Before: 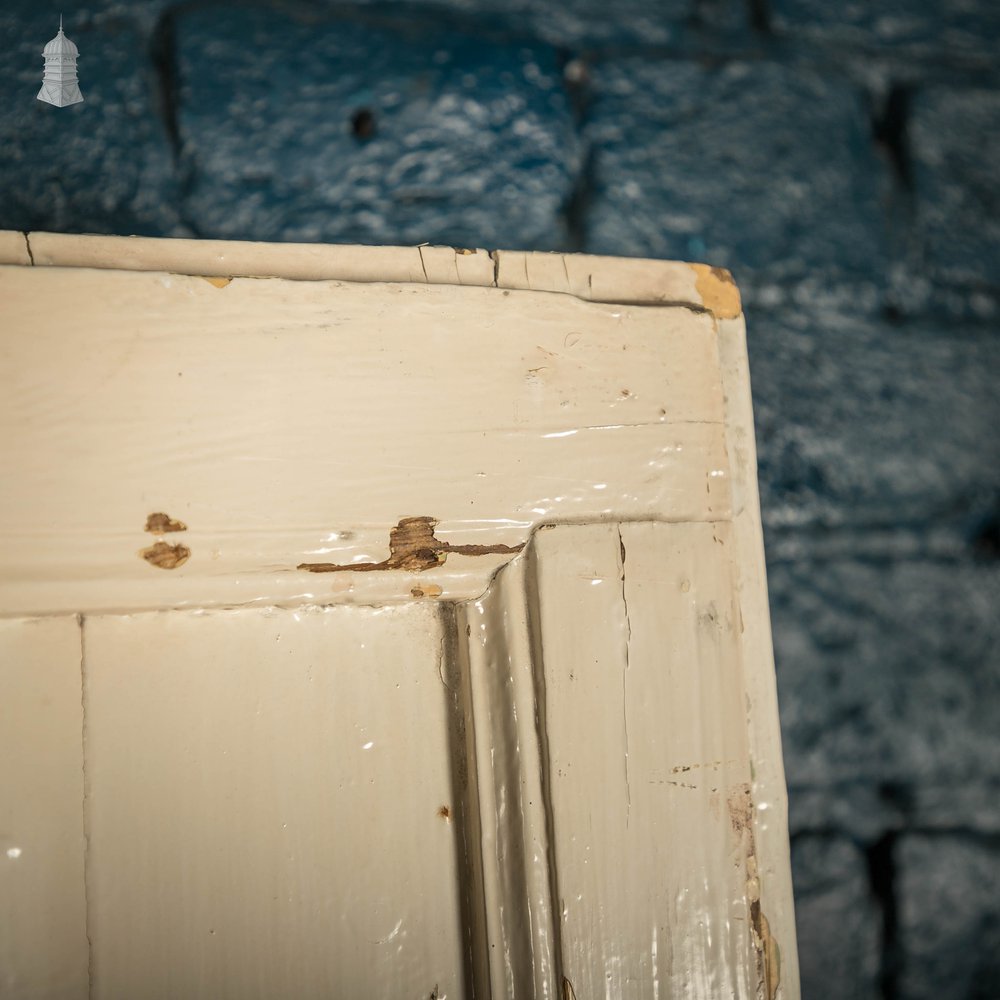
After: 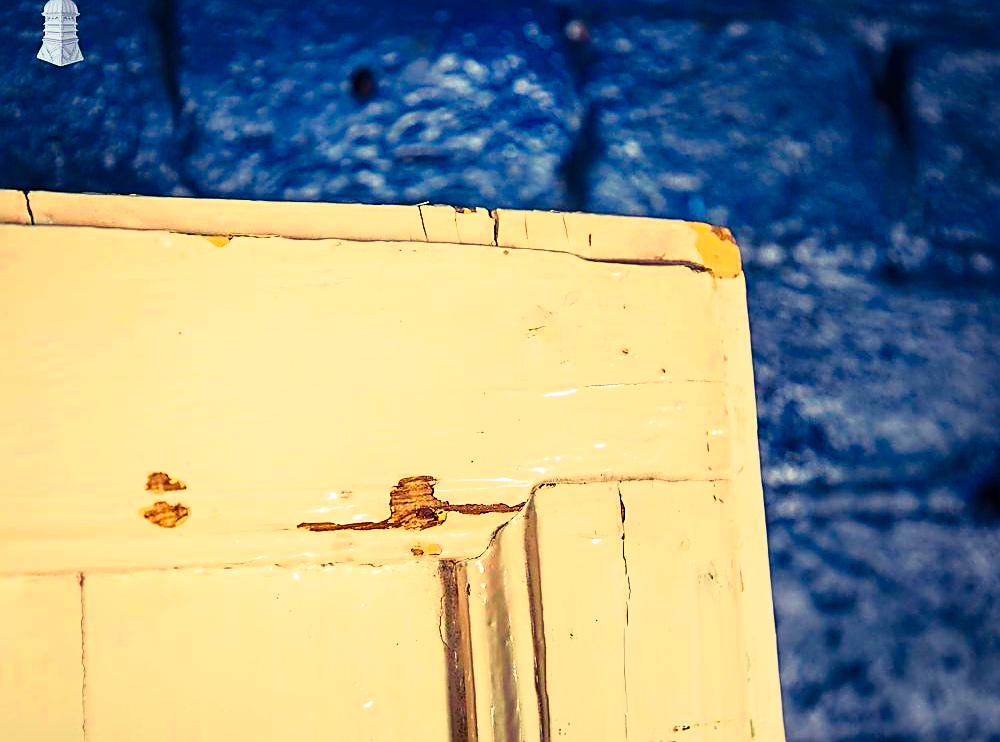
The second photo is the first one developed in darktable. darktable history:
sharpen: amount 1.01
color balance rgb: shadows lift › luminance -29.122%, shadows lift › chroma 15.296%, shadows lift › hue 272.97°, linear chroma grading › global chroma 9.1%, perceptual saturation grading › global saturation 20%, perceptual saturation grading › highlights -25.06%, perceptual saturation grading › shadows 23.958%, perceptual brilliance grading › global brilliance 10.744%
color zones: curves: ch1 [(0.25, 0.61) (0.75, 0.248)]
crop: top 4.173%, bottom 21.54%
tone curve: curves: ch0 [(0, 0) (0.046, 0.031) (0.163, 0.114) (0.391, 0.432) (0.488, 0.561) (0.695, 0.839) (0.785, 0.904) (1, 0.965)]; ch1 [(0, 0) (0.248, 0.252) (0.427, 0.412) (0.482, 0.462) (0.499, 0.497) (0.518, 0.52) (0.535, 0.577) (0.585, 0.623) (0.679, 0.743) (0.788, 0.809) (1, 1)]; ch2 [(0, 0) (0.313, 0.262) (0.427, 0.417) (0.473, 0.47) (0.503, 0.503) (0.523, 0.515) (0.557, 0.596) (0.598, 0.646) (0.708, 0.771) (1, 1)], color space Lab, independent channels, preserve colors none
